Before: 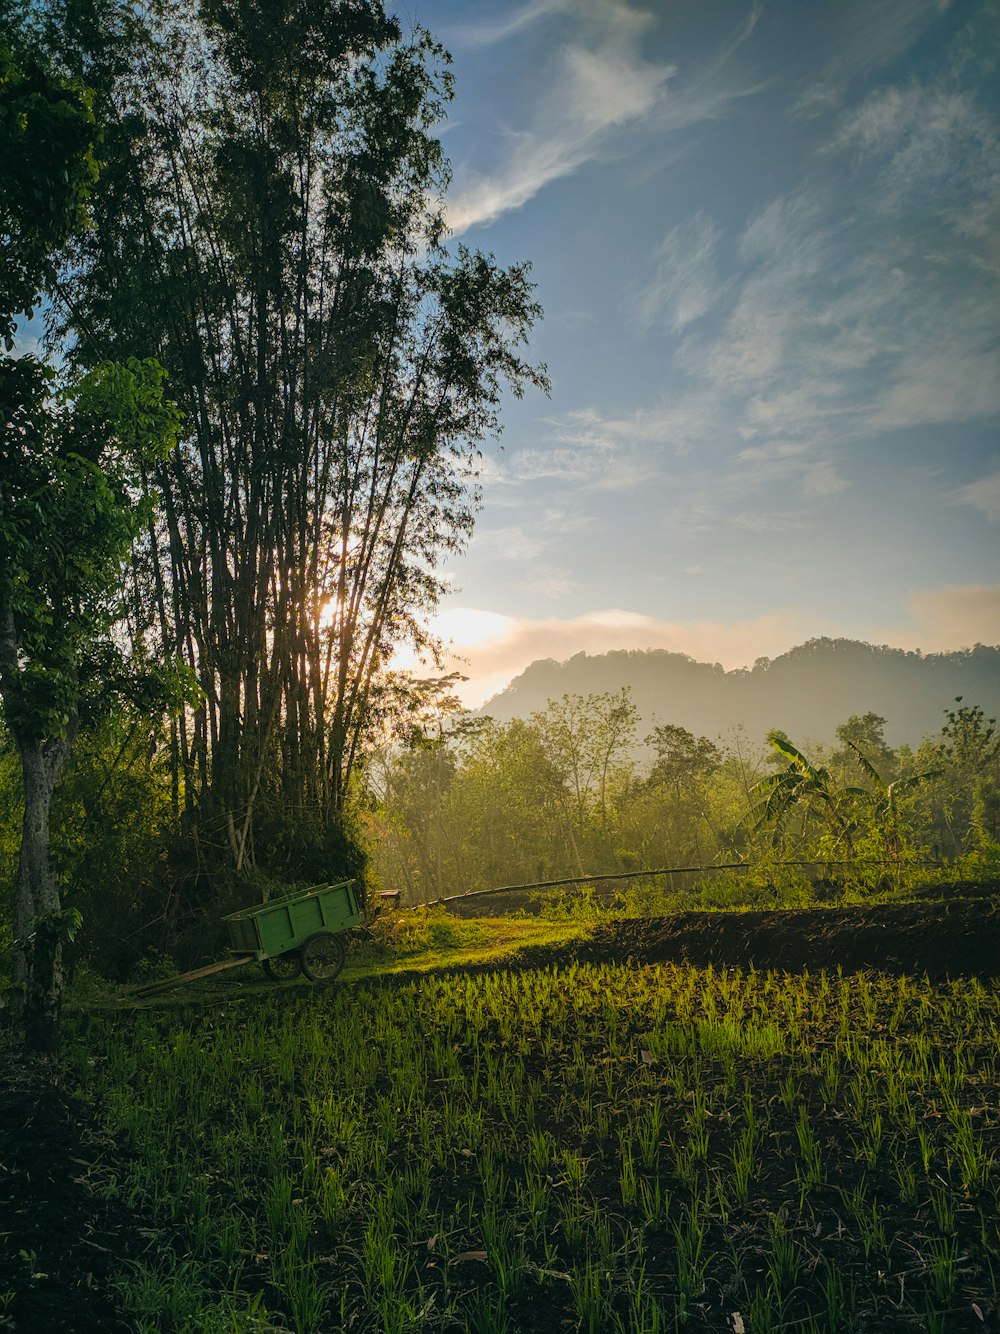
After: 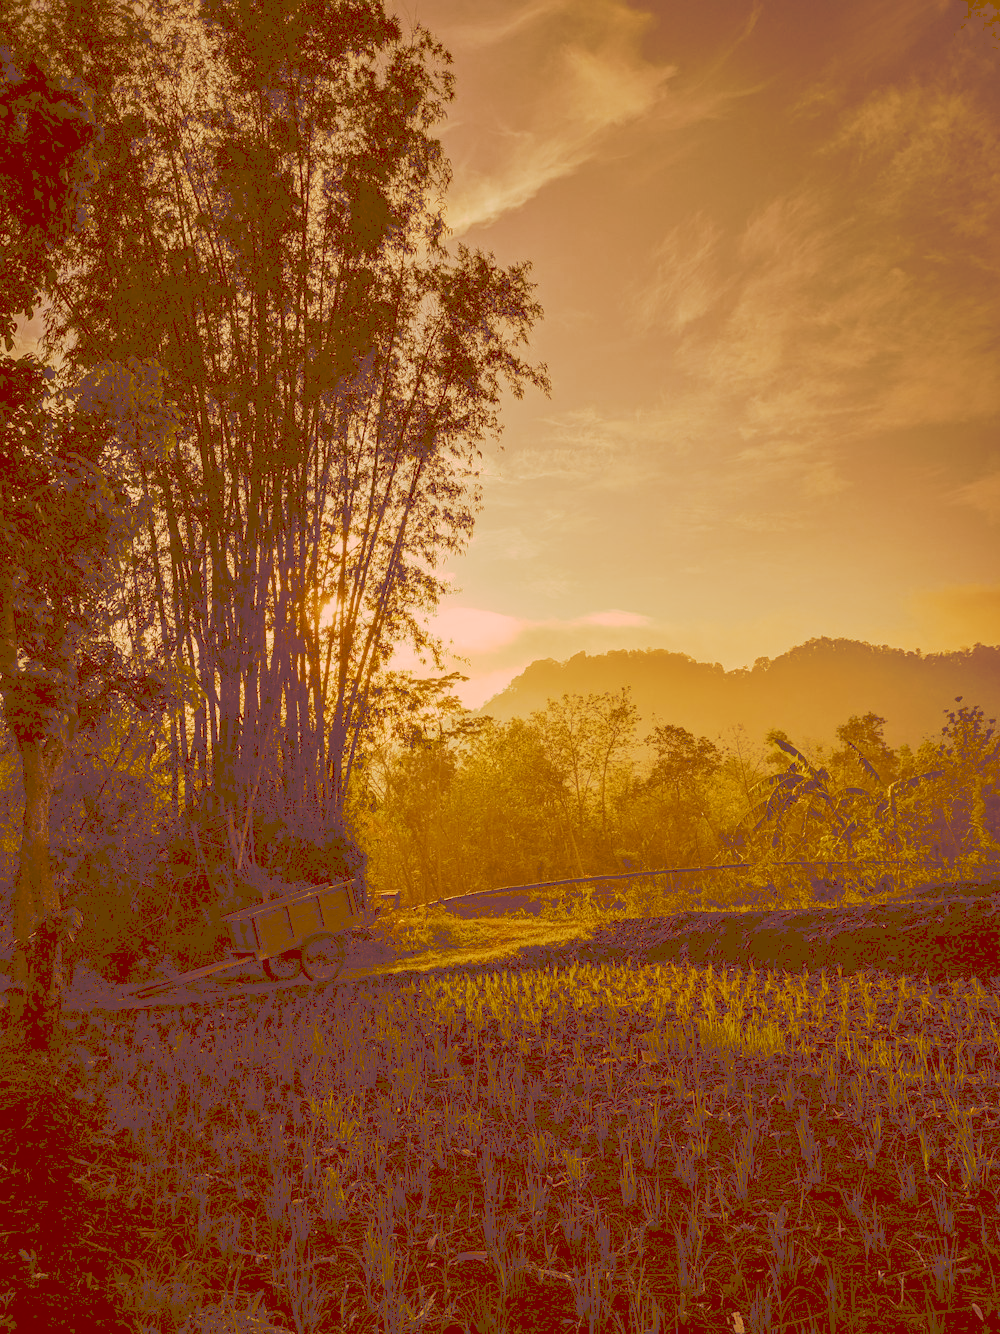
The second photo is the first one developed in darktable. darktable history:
tone curve: curves: ch0 [(0, 0) (0.003, 0.277) (0.011, 0.277) (0.025, 0.279) (0.044, 0.282) (0.069, 0.286) (0.1, 0.289) (0.136, 0.294) (0.177, 0.318) (0.224, 0.345) (0.277, 0.379) (0.335, 0.425) (0.399, 0.481) (0.468, 0.542) (0.543, 0.594) (0.623, 0.662) (0.709, 0.731) (0.801, 0.792) (0.898, 0.851) (1, 1)], preserve colors none
color look up table: target L [93.98, 82.45, 83.33, 79.95, 73.05, 59.9, 60.88, 41.02, 26.42, 15.73, 87.89, 83.14, 82.41, 76.34, 69, 58.24, 54.42, 52.77, 38.58, 35.72, 29.5, 16.08, 11.24, 95.76, 84.92, 85.97, 65.71, 76.08, 56.05, 59.71, 49.65, 73.84, 48.6, 61.3, 37.9, 35.01, 44.6, 23.47, 20.66, 13.81, 90.53, 91.58, 79.36, 82.57, 72.14, 57.02, 61.67, 51.62, 33.46], target a [14.15, -21.17, -17.49, -2.23, -5.724, -5.522, 16.84, 6.585, 30.2, 37.81, 14.11, 17.35, 15.7, 33.98, 34.08, 56, 72.49, 37.58, 46.36, 67.15, 47.62, 57.31, 48.13, 15.81, 23.4, 22.85, 51.83, 37.64, 71.43, 32.67, 28.92, 35.48, 62.75, 35.08, 58.57, 34.02, 54.63, 34.09, 56.65, 52.92, 14.39, -0.051, 4.908, 14.83, 15.58, 9.443, 26.73, 25.64, 23.82], target b [50.52, 62.34, 103.86, 51.93, 93.03, 74.37, 104.17, 70.31, 45.32, 26.96, 82.19, 70.35, 46.3, 42.05, 115.95, 99.71, 92.95, 90.27, 65.94, 61.35, 50.64, 27.53, 19.23, 24.93, 22.73, 15.18, 24.45, 7.718, 29.95, 30, 59.47, 0.671, 51.52, 4.43, 42.09, 59.62, 4.487, 40.19, 34.92, 23.51, 26.84, 23.69, 28.37, 12.81, 39.25, 44.65, 20.94, 33.34, 57.2], num patches 49
